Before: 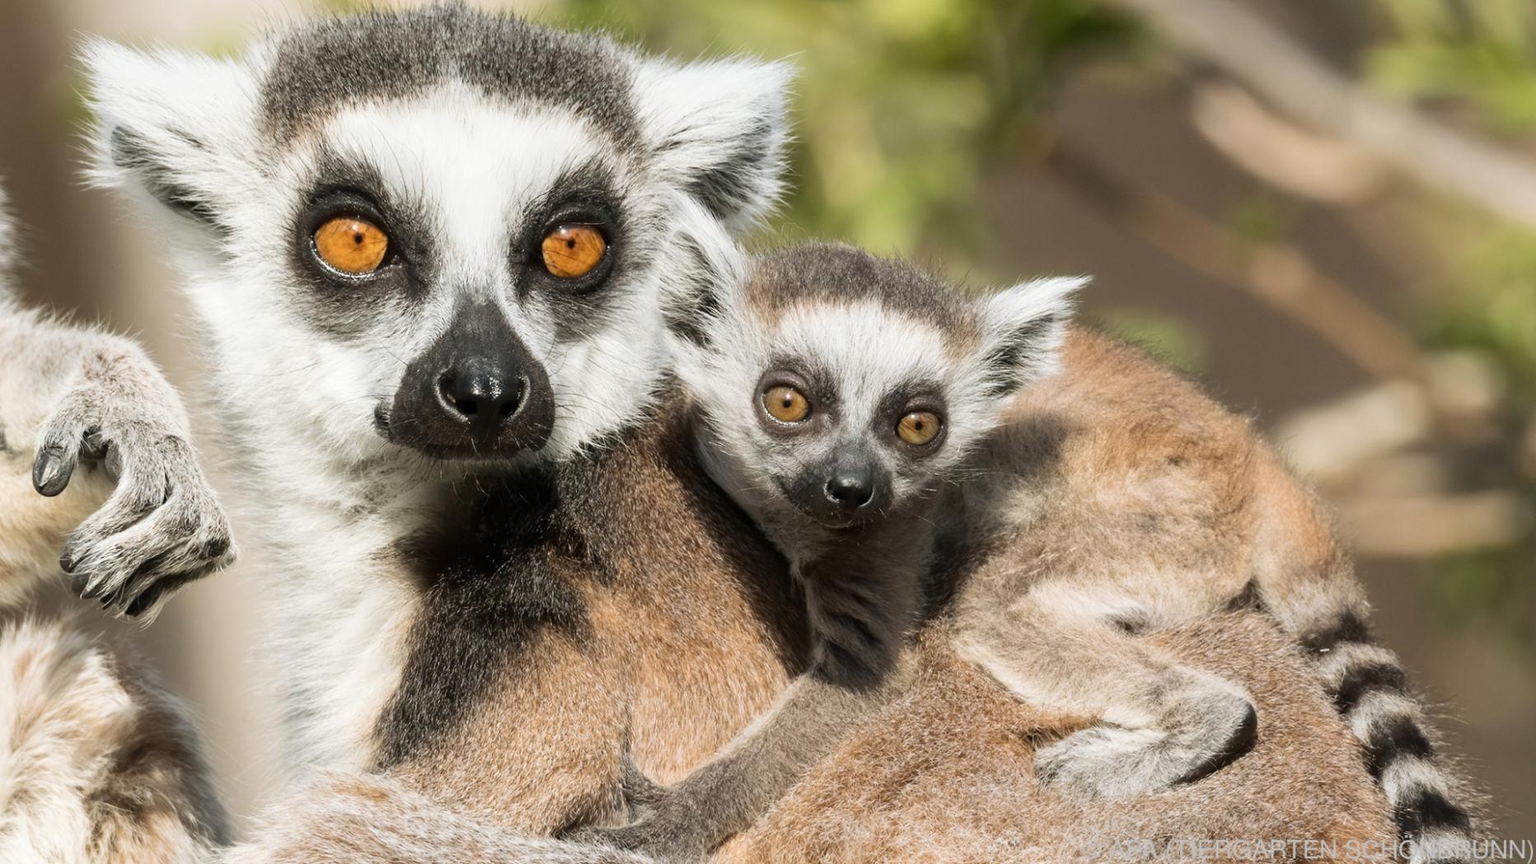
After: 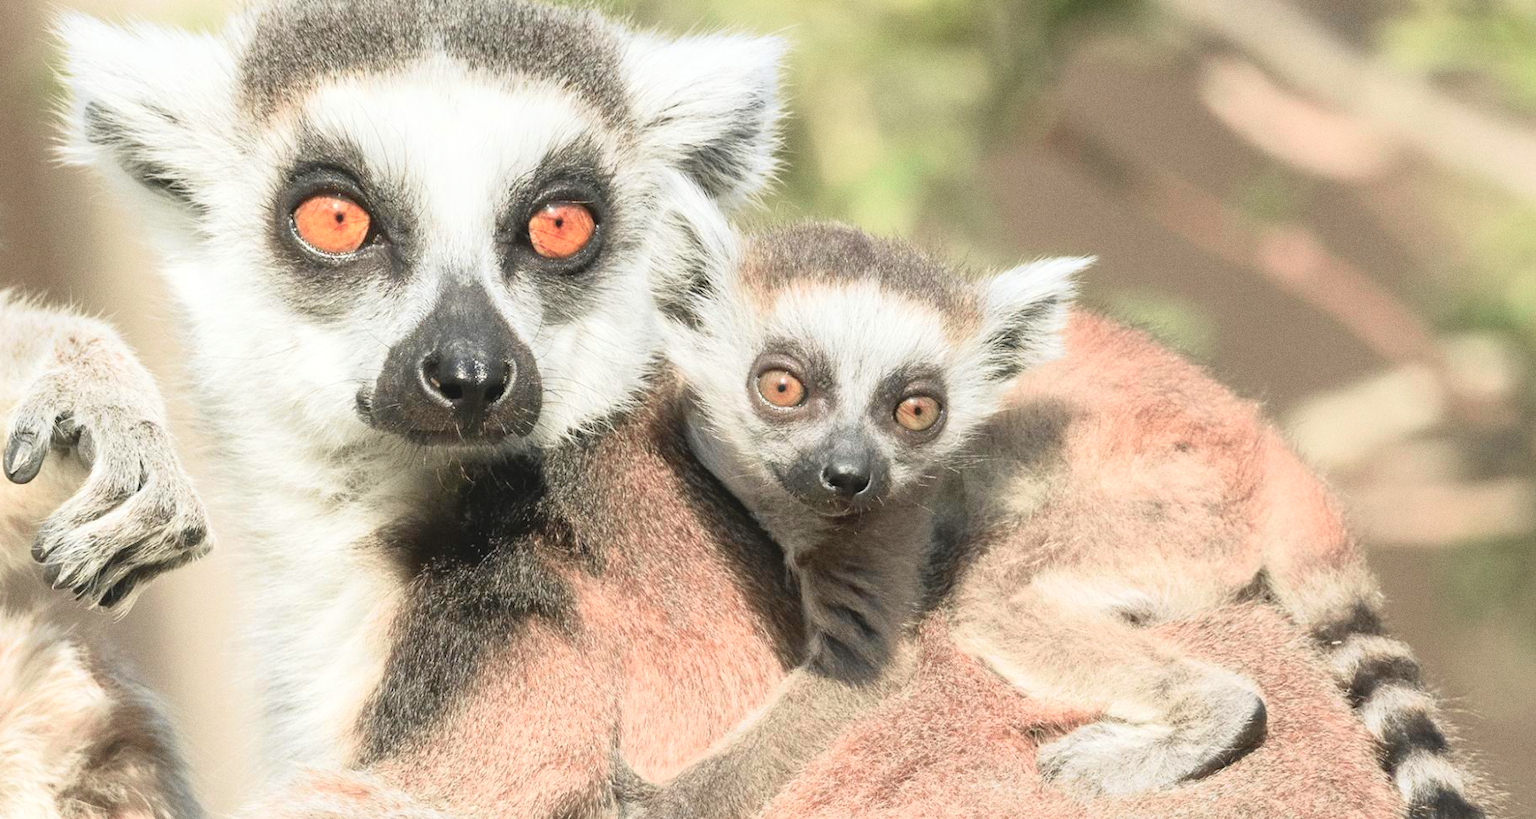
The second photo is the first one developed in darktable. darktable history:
grain: on, module defaults
crop: left 1.964%, top 3.251%, right 1.122%, bottom 4.933%
exposure: black level correction 0, exposure 1.388 EV, compensate exposure bias true, compensate highlight preservation false
contrast brightness saturation: contrast -0.28
local contrast: mode bilateral grid, contrast 15, coarseness 36, detail 105%, midtone range 0.2
tone curve: curves: ch0 [(0, 0.009) (0.105, 0.054) (0.195, 0.132) (0.289, 0.278) (0.384, 0.391) (0.513, 0.53) (0.66, 0.667) (0.895, 0.863) (1, 0.919)]; ch1 [(0, 0) (0.161, 0.092) (0.35, 0.33) (0.403, 0.395) (0.456, 0.469) (0.502, 0.499) (0.519, 0.514) (0.576, 0.584) (0.642, 0.658) (0.701, 0.742) (1, 0.942)]; ch2 [(0, 0) (0.371, 0.362) (0.437, 0.437) (0.501, 0.5) (0.53, 0.528) (0.569, 0.564) (0.619, 0.58) (0.883, 0.752) (1, 0.929)], color space Lab, independent channels, preserve colors none
